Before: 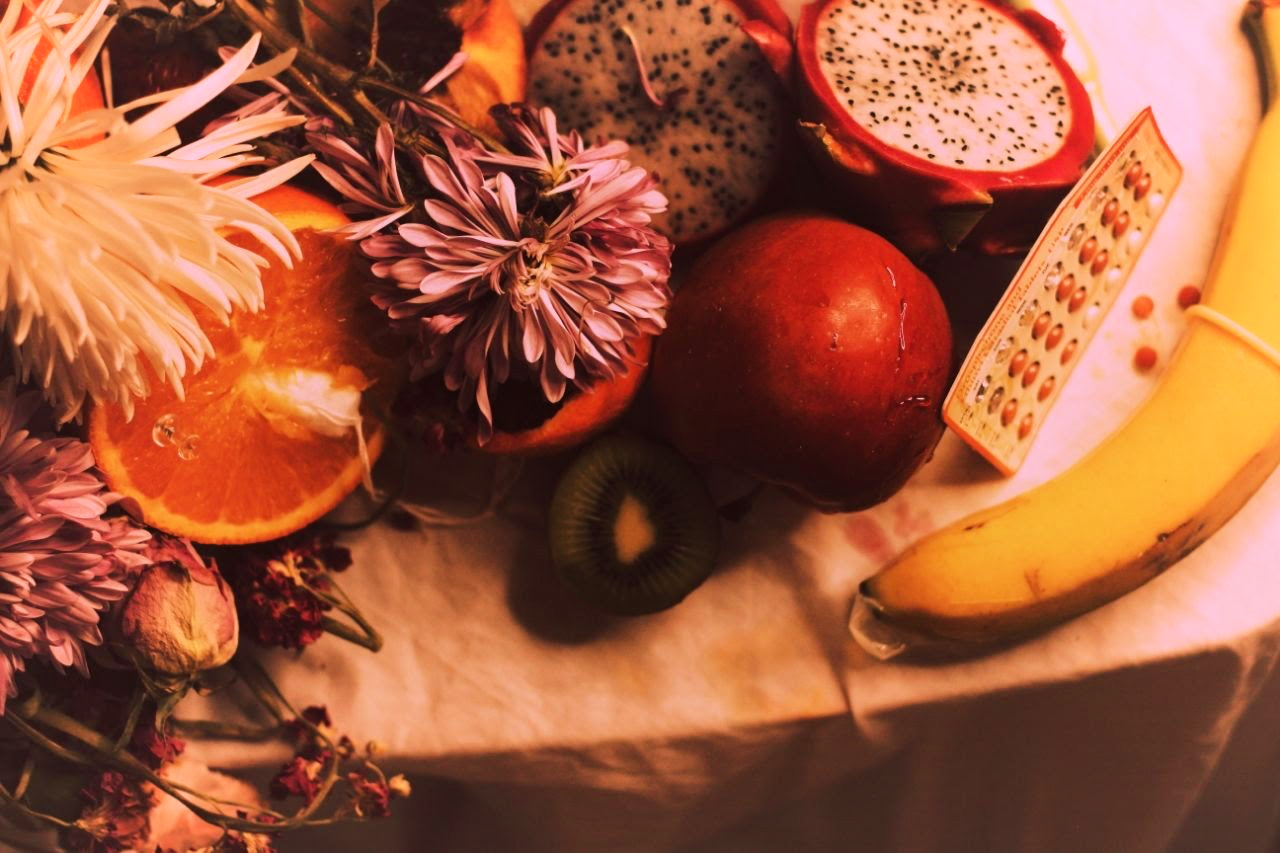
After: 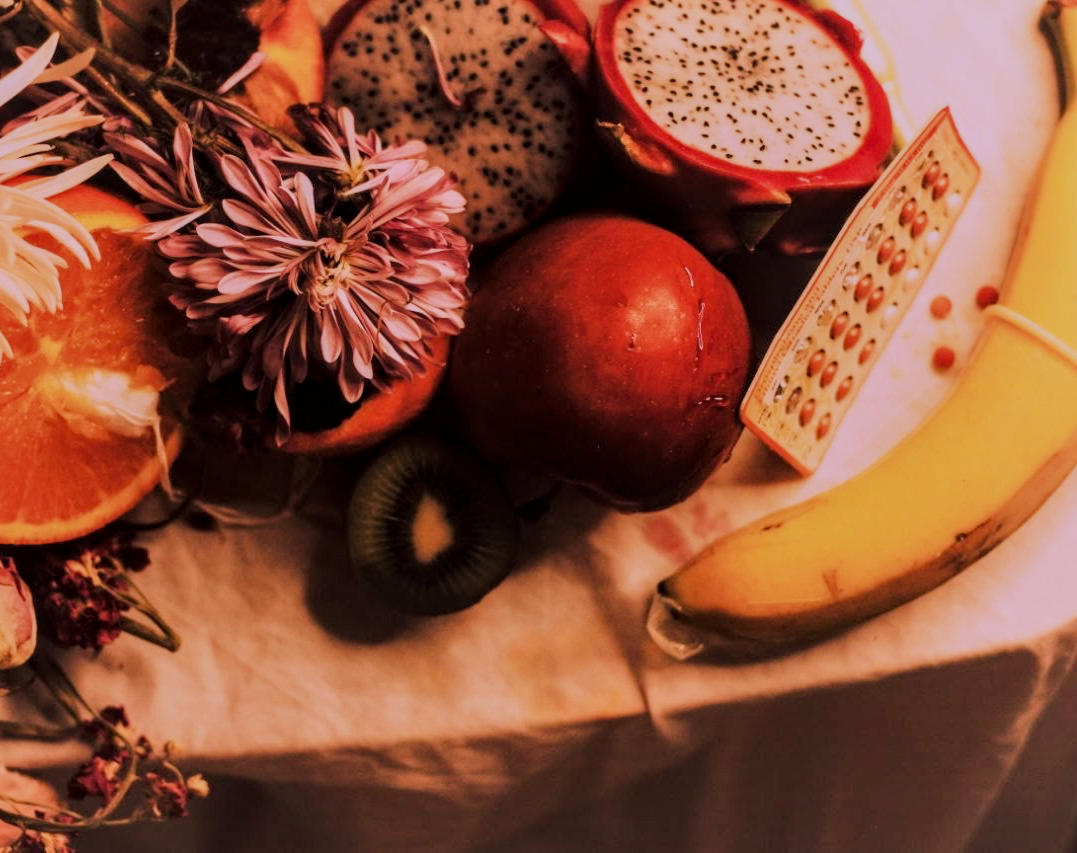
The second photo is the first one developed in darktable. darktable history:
crop: left 15.859%
filmic rgb: black relative exposure -7.65 EV, white relative exposure 4.56 EV, hardness 3.61
local contrast: on, module defaults
